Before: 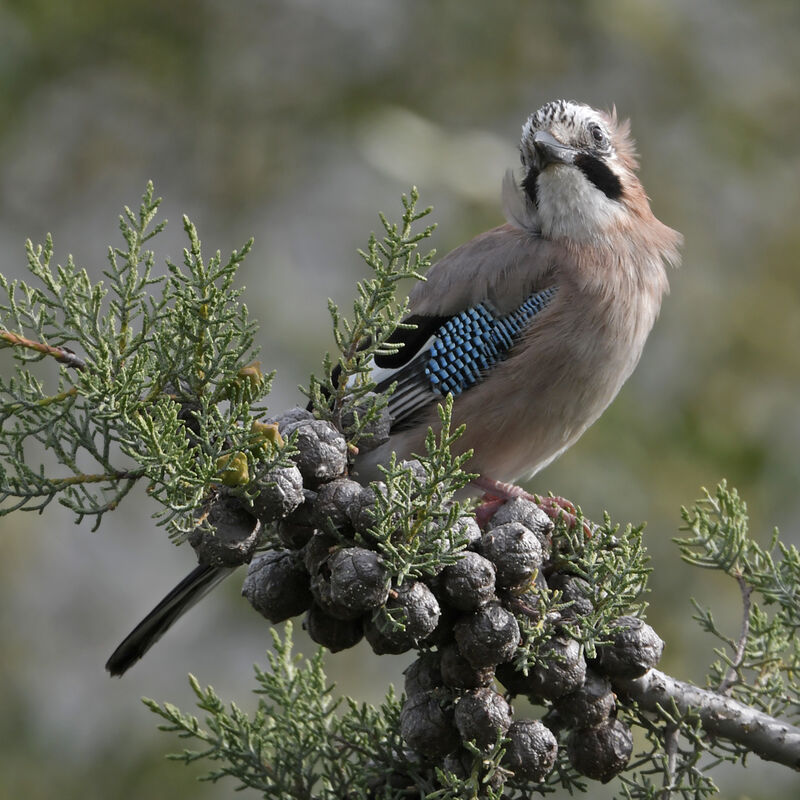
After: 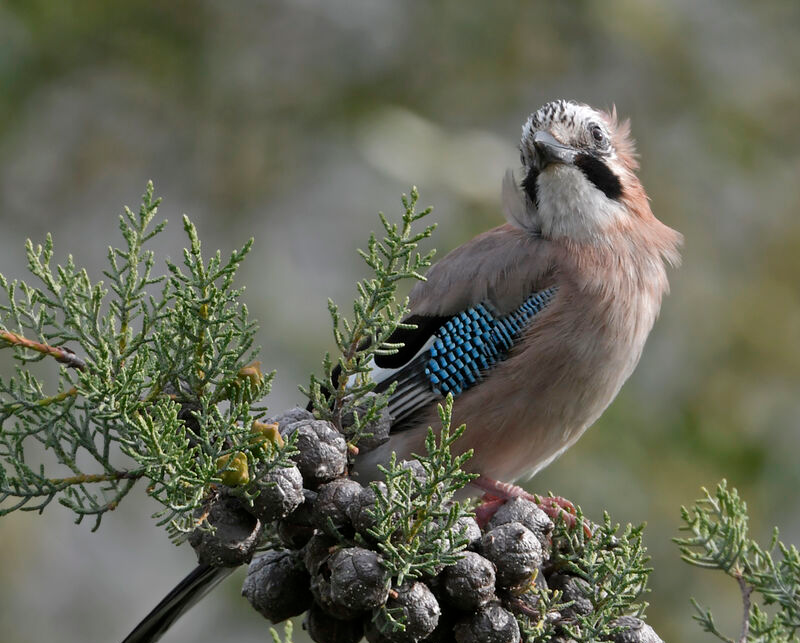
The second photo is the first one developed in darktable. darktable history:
crop: bottom 19.562%
